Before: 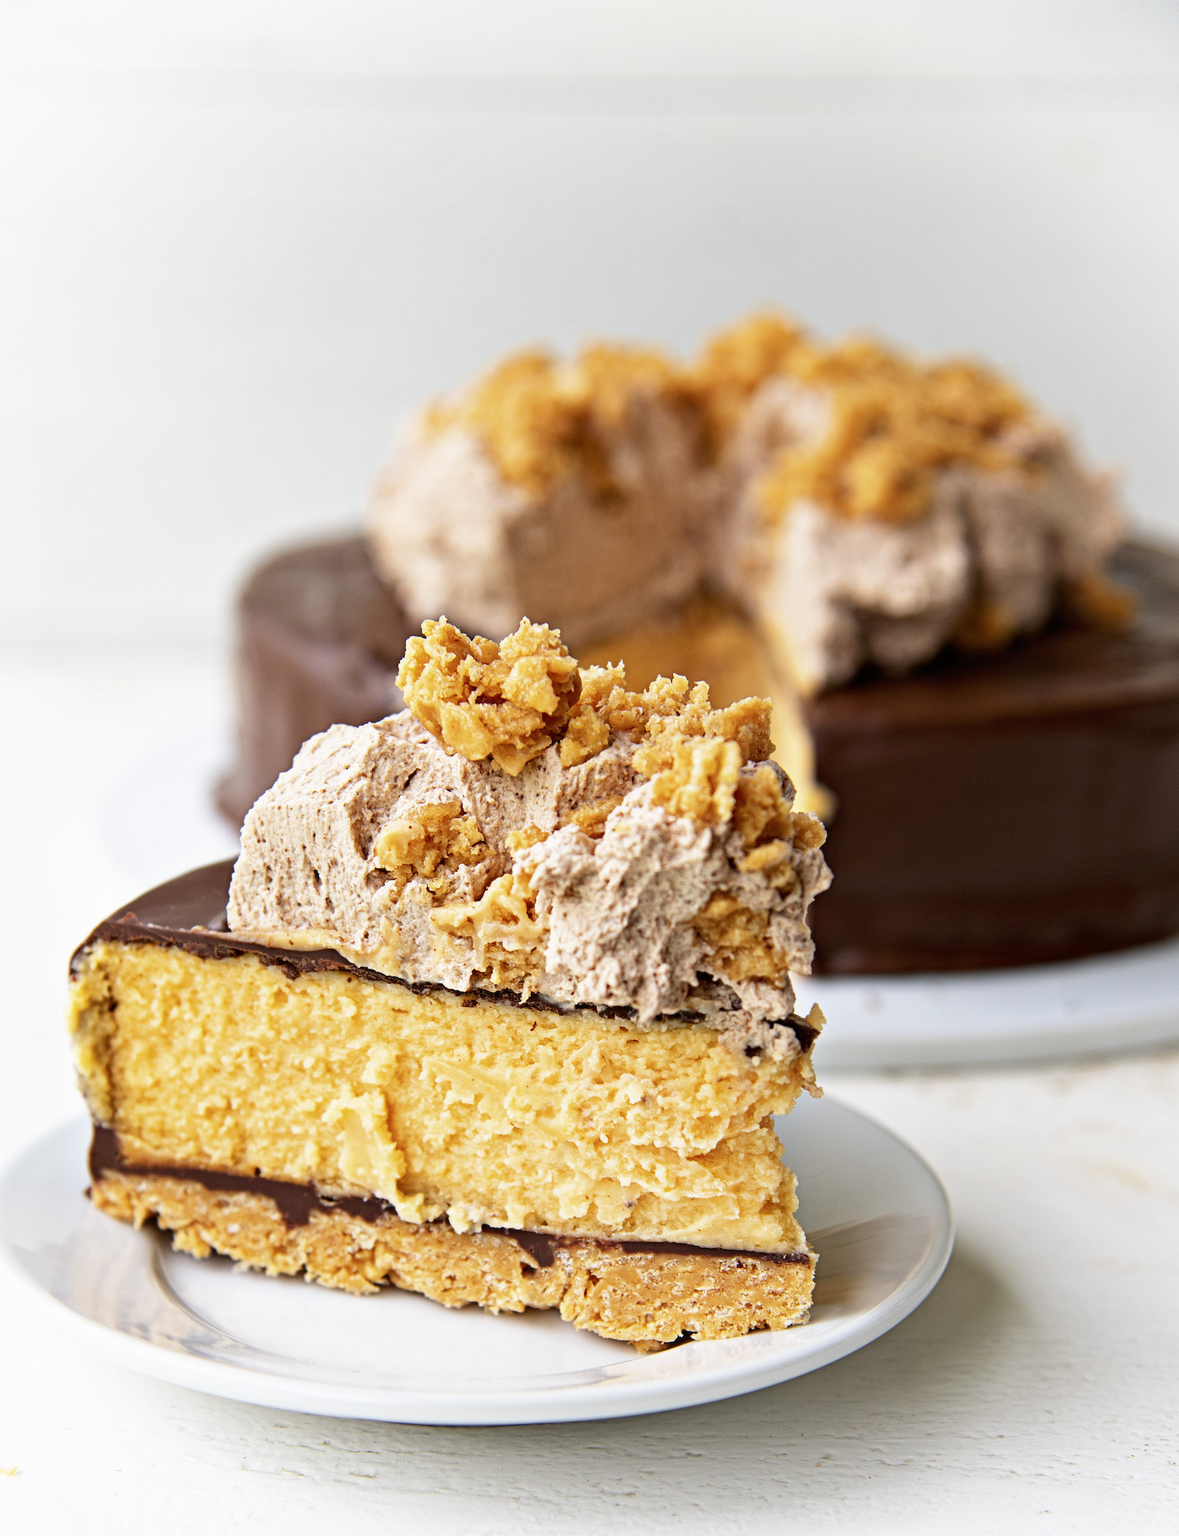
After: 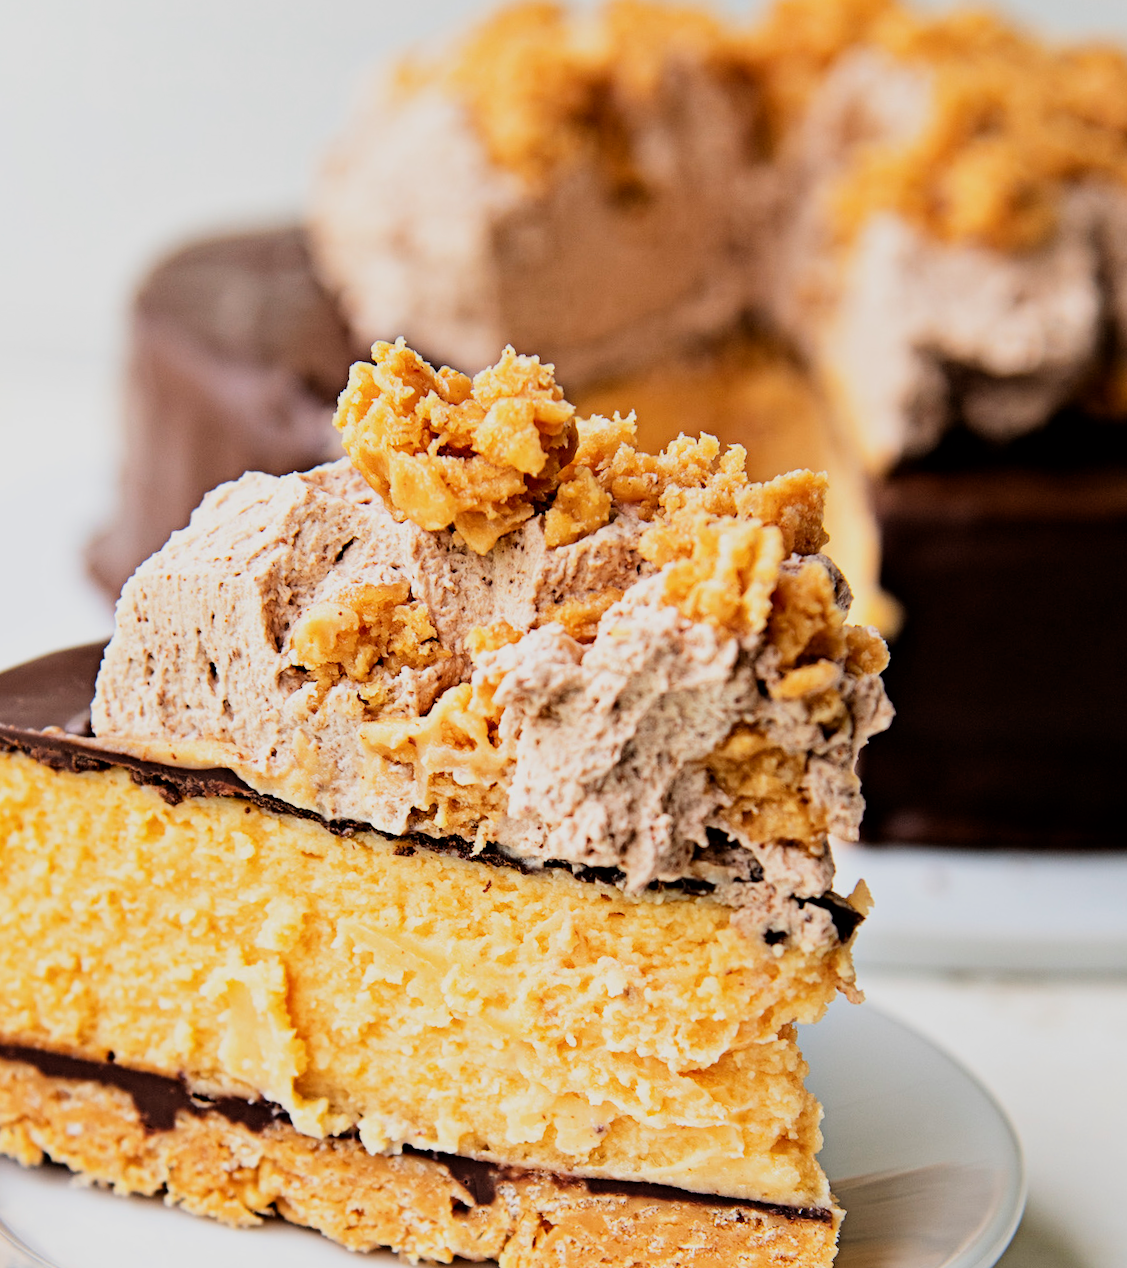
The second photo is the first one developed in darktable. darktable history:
filmic rgb: black relative exposure -5.11 EV, white relative exposure 3.96 EV, hardness 2.88, contrast 1.3
crop and rotate: angle -3.51°, left 9.842%, top 20.855%, right 12.256%, bottom 11.837%
